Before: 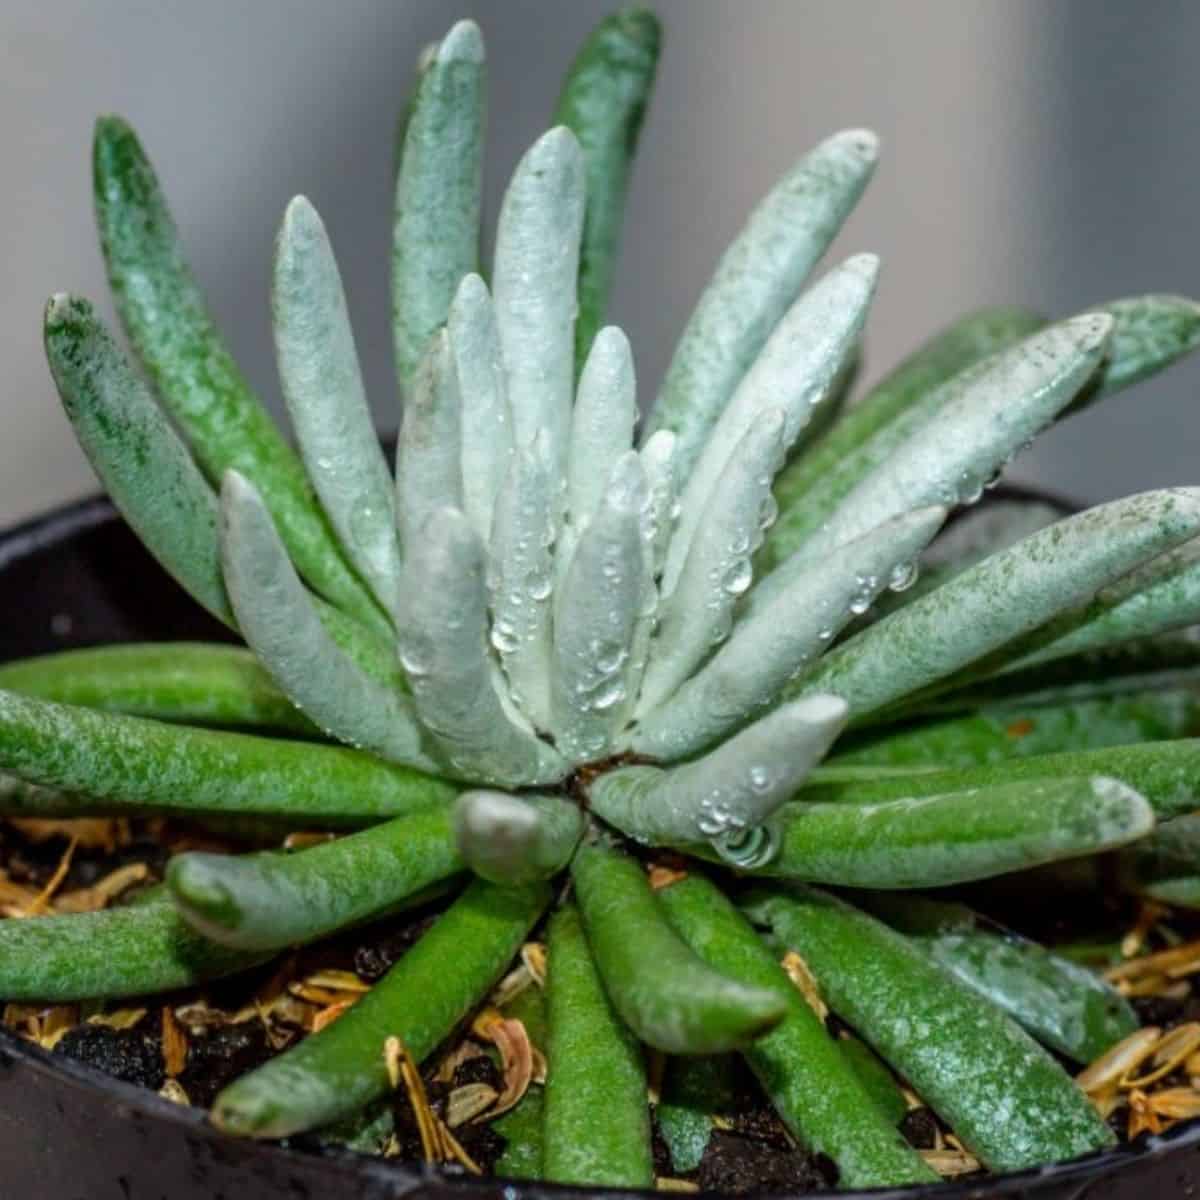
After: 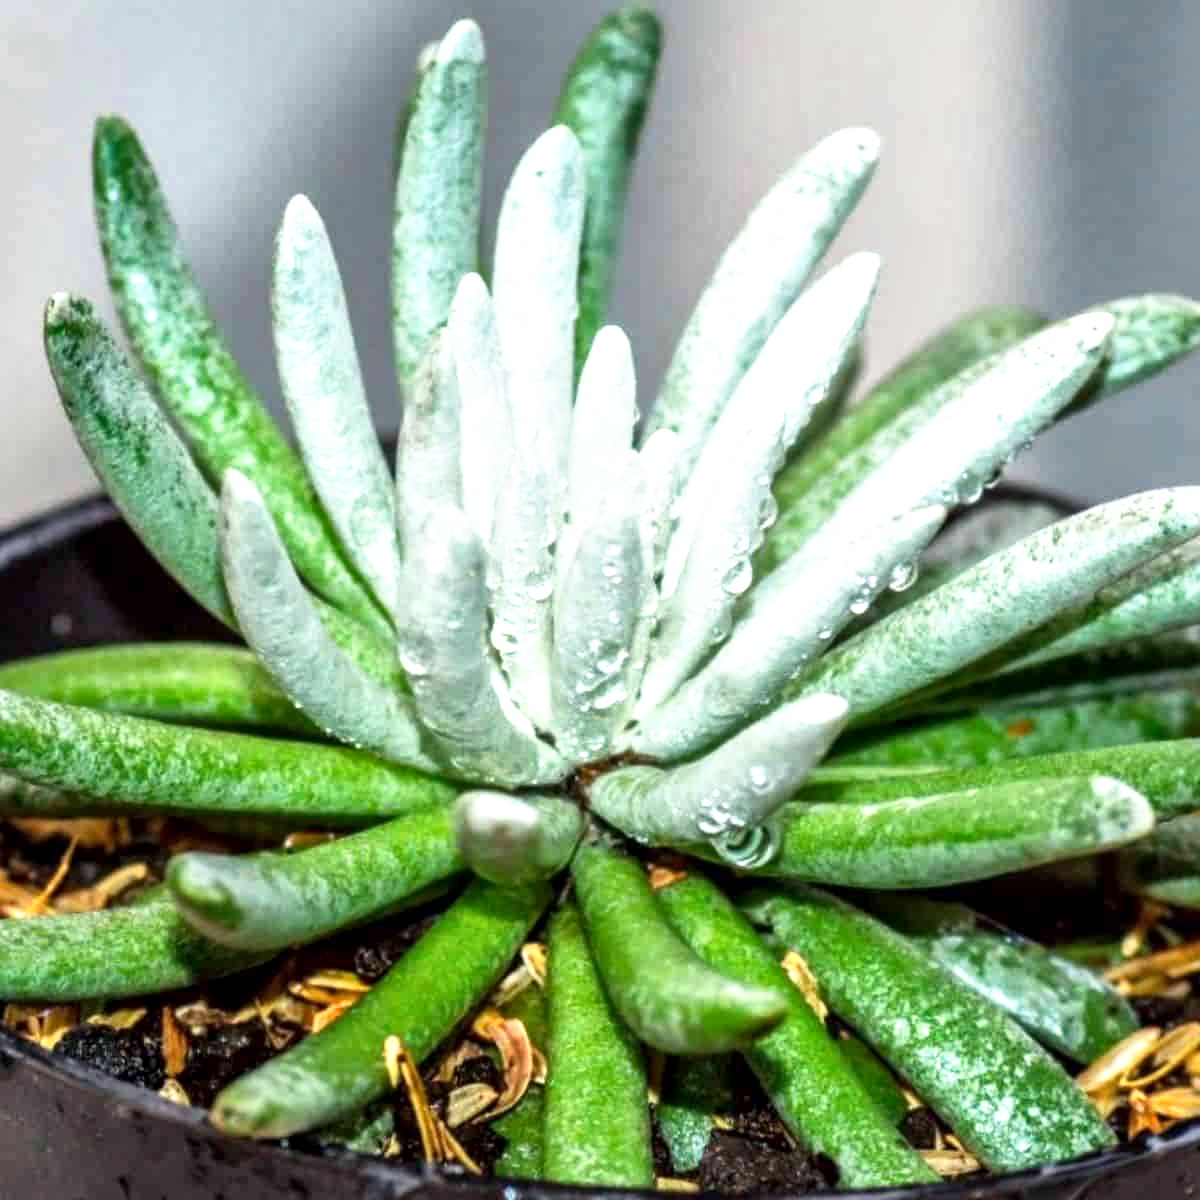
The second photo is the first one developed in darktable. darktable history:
local contrast: mode bilateral grid, contrast 21, coarseness 50, detail 161%, midtone range 0.2
base curve: curves: ch0 [(0, 0) (0.495, 0.917) (1, 1)], preserve colors none
